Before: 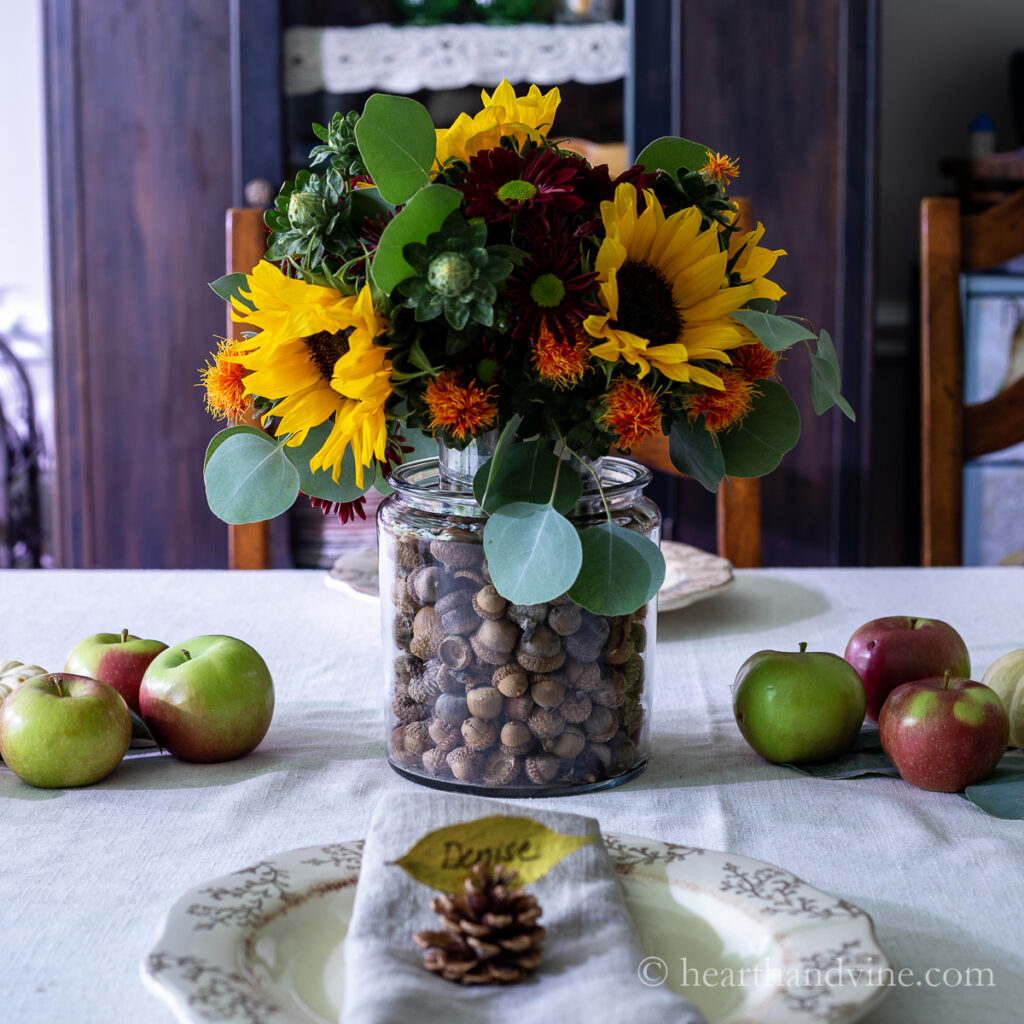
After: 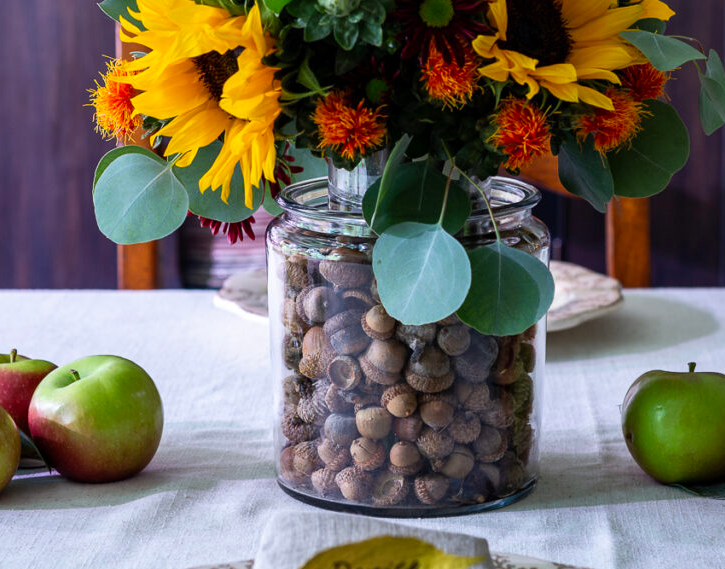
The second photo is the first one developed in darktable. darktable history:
crop: left 10.889%, top 27.381%, right 18.283%, bottom 16.972%
